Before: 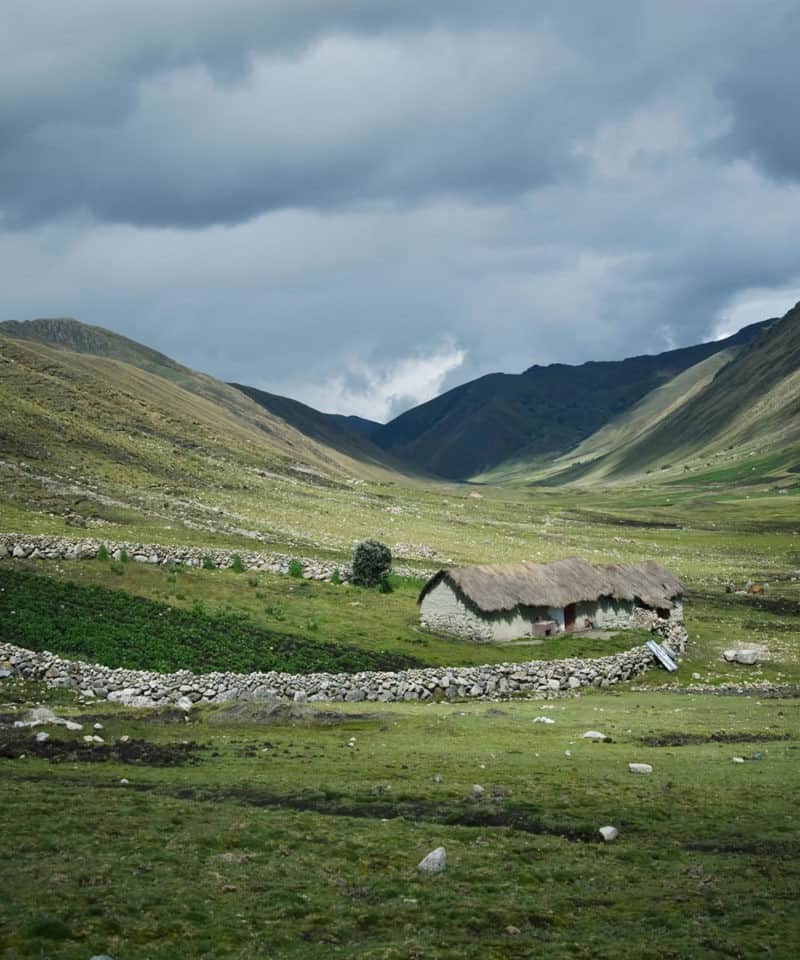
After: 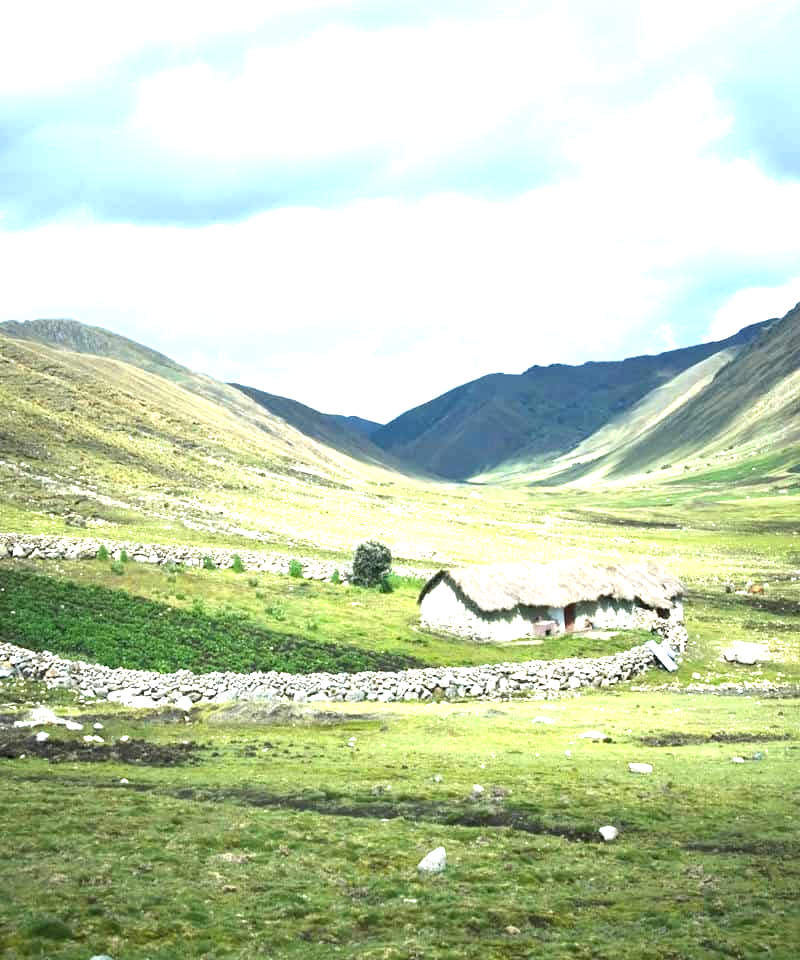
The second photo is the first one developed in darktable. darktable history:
exposure: black level correction 0, exposure 1.975 EV, compensate highlight preservation false
